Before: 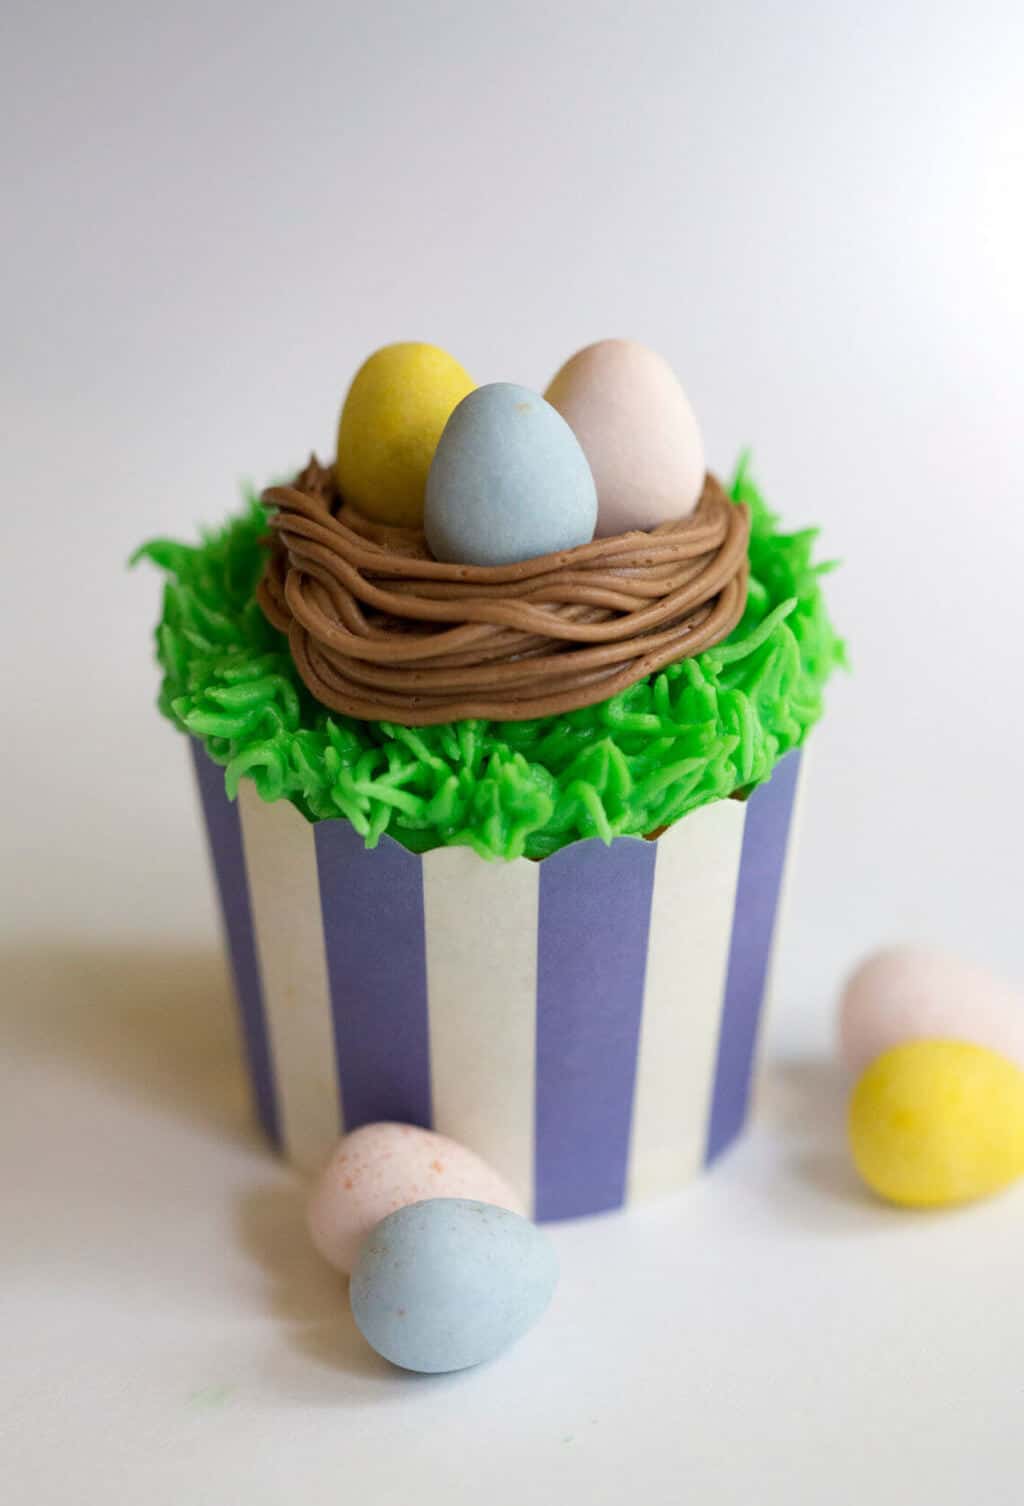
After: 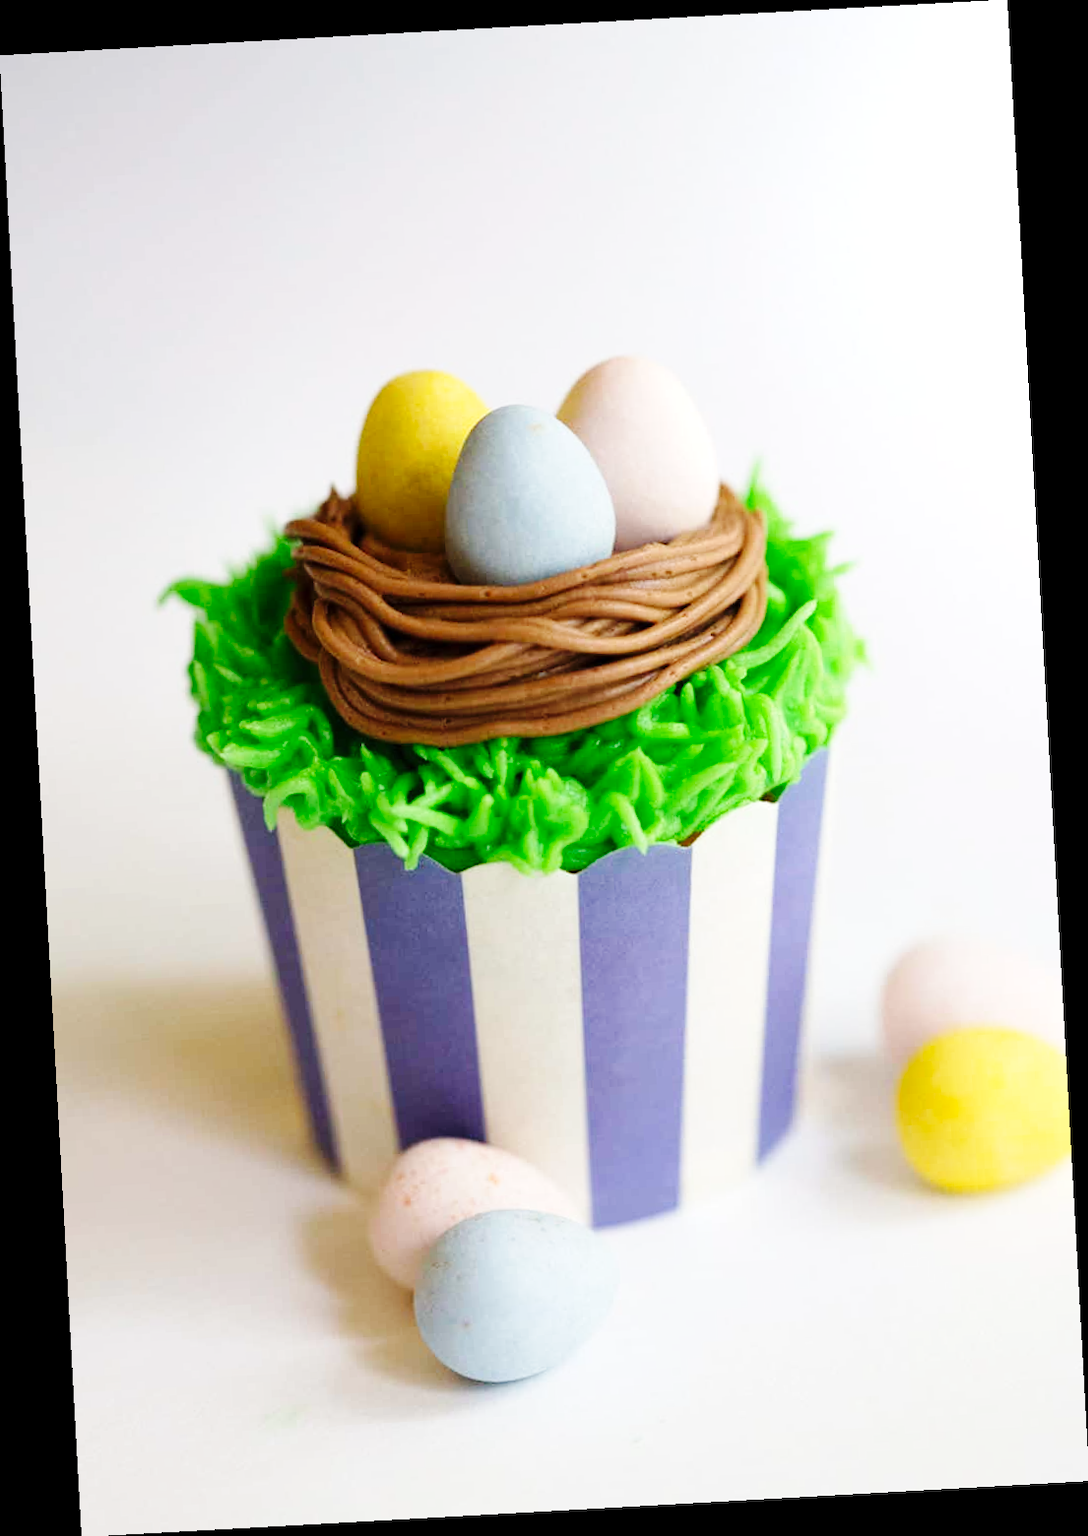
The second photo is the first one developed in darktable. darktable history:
exposure: exposure 0.191 EV, compensate highlight preservation false
rotate and perspective: rotation -3.18°, automatic cropping off
base curve: curves: ch0 [(0, 0) (0.036, 0.025) (0.121, 0.166) (0.206, 0.329) (0.605, 0.79) (1, 1)], preserve colors none
